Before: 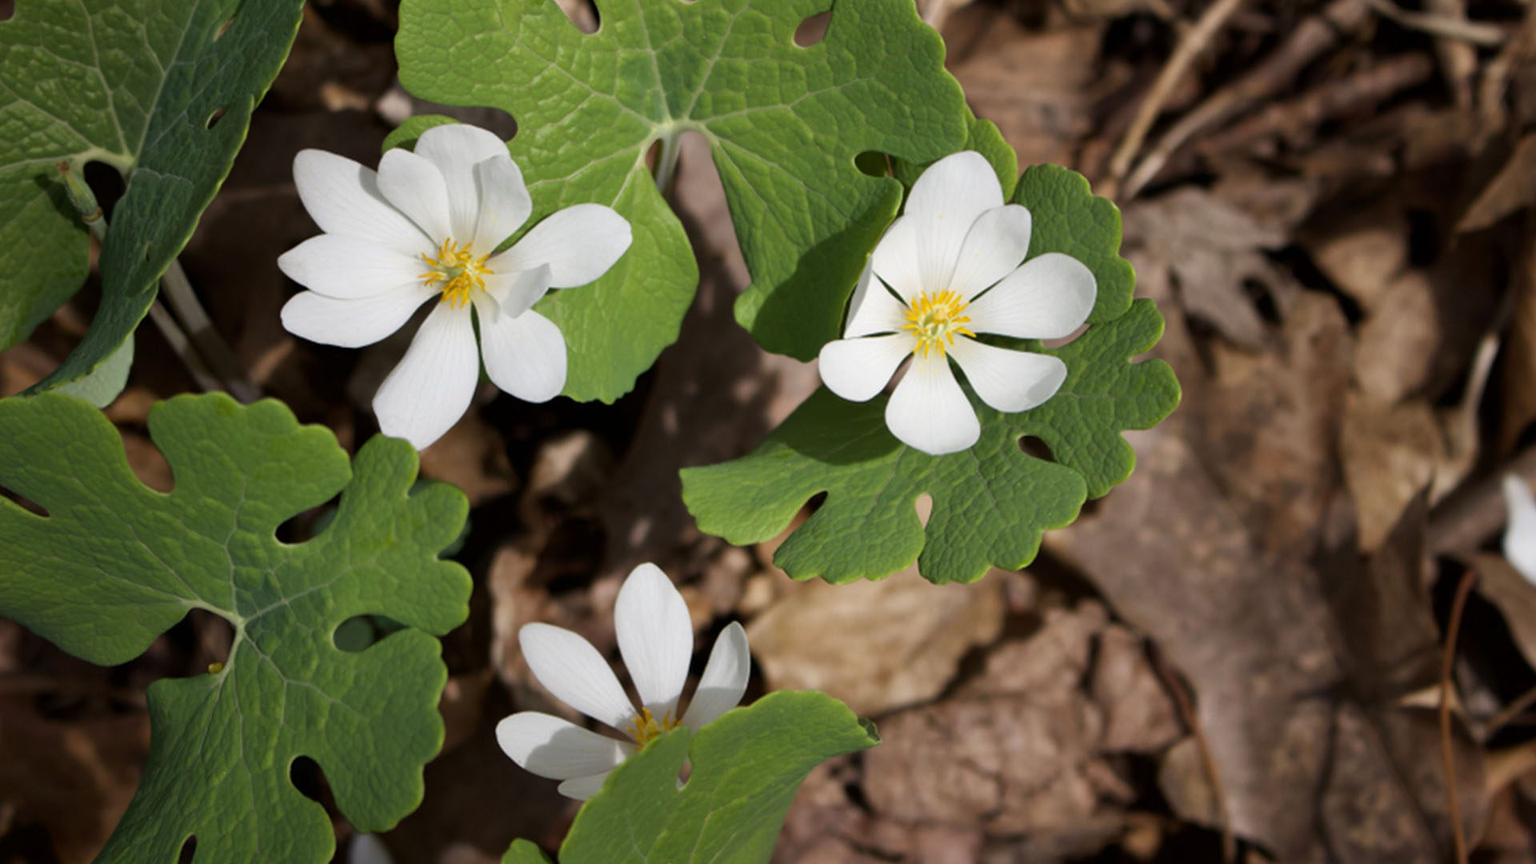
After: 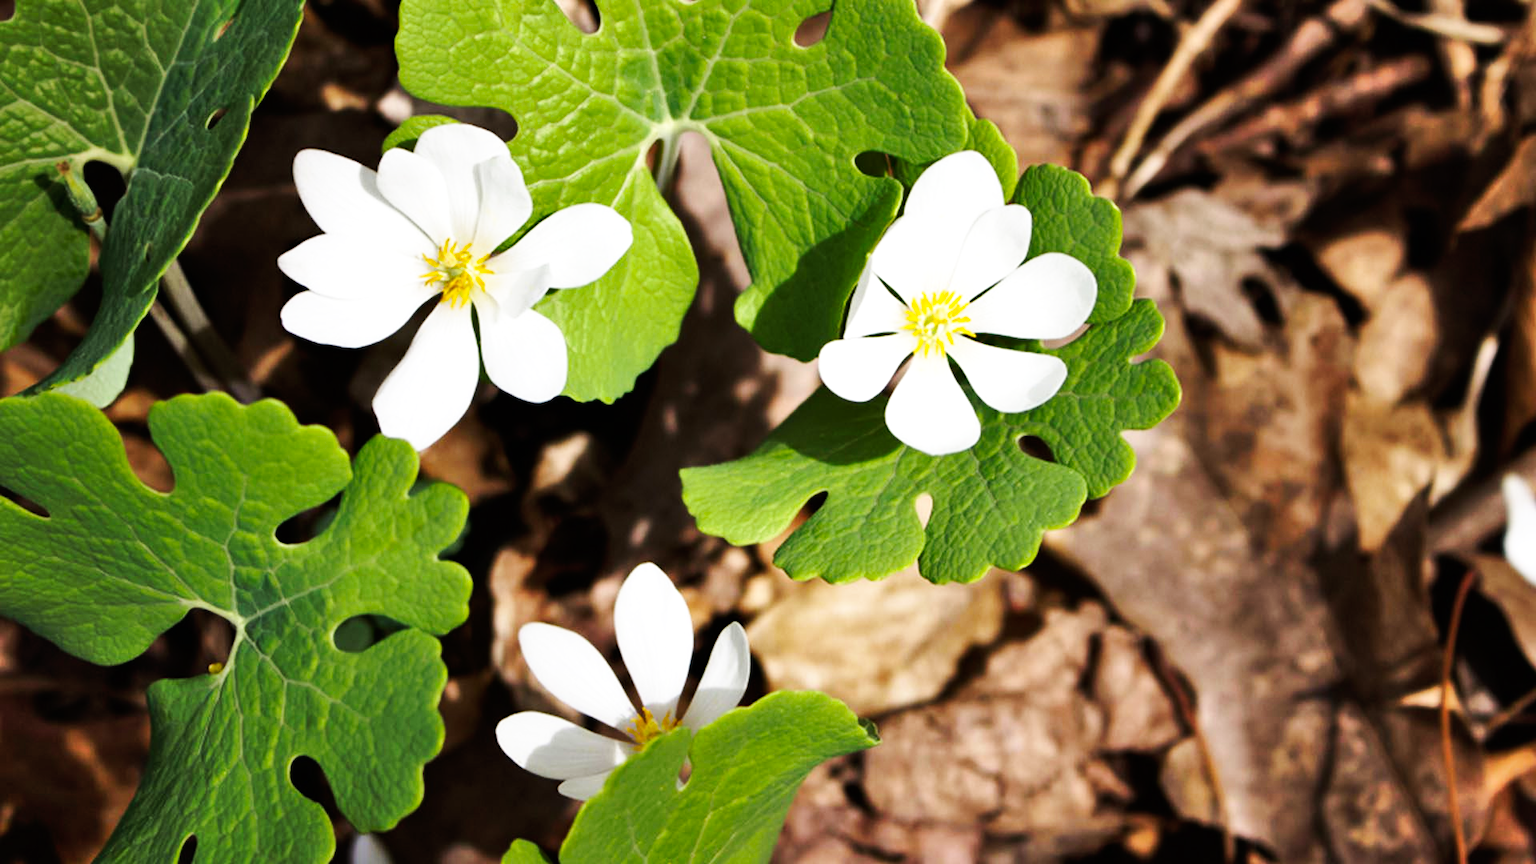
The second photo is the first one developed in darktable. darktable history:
base curve: curves: ch0 [(0, 0) (0.007, 0.004) (0.027, 0.03) (0.046, 0.07) (0.207, 0.54) (0.442, 0.872) (0.673, 0.972) (1, 1)], preserve colors none
shadows and highlights: white point adjustment 1, soften with gaussian
tone curve: curves: ch0 [(0, 0) (0.003, 0.002) (0.011, 0.009) (0.025, 0.021) (0.044, 0.037) (0.069, 0.058) (0.1, 0.084) (0.136, 0.114) (0.177, 0.149) (0.224, 0.188) (0.277, 0.232) (0.335, 0.281) (0.399, 0.341) (0.468, 0.416) (0.543, 0.496) (0.623, 0.574) (0.709, 0.659) (0.801, 0.754) (0.898, 0.876) (1, 1)], preserve colors none
